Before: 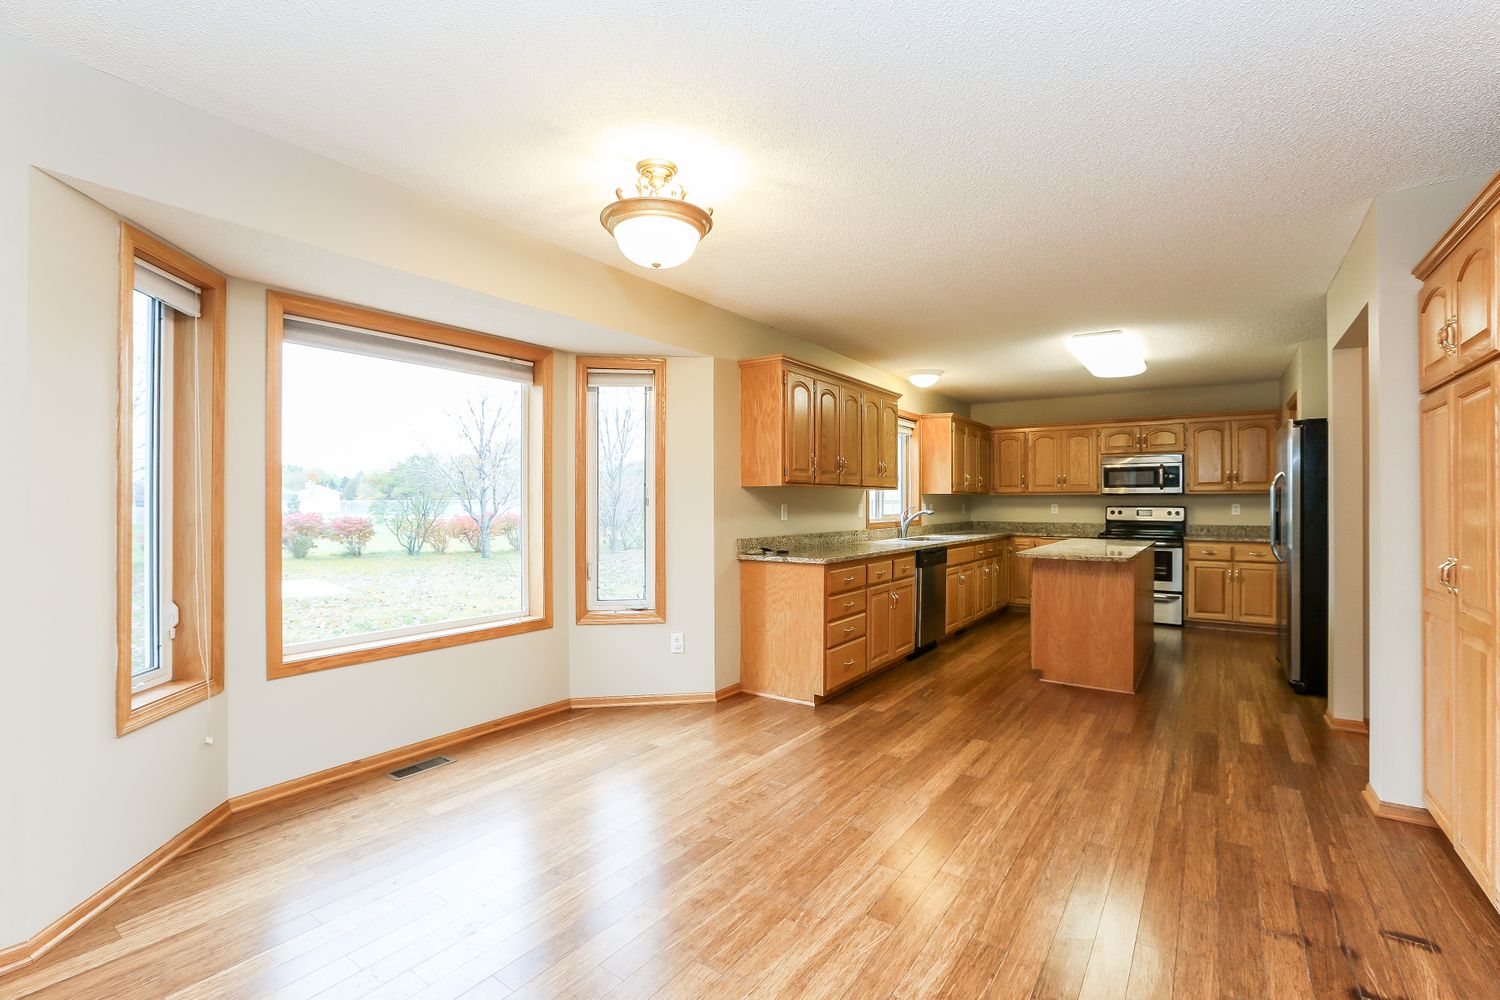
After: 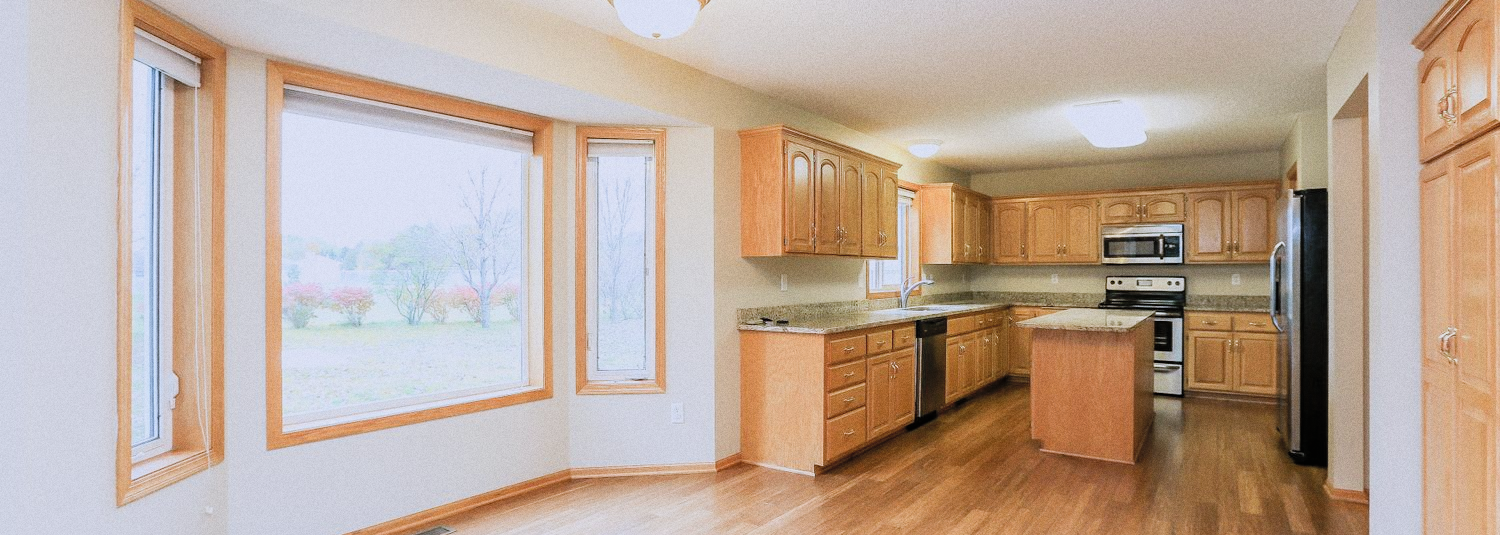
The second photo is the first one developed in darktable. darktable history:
filmic rgb: white relative exposure 3.8 EV, hardness 4.35
crop and rotate: top 23.043%, bottom 23.437%
grain: coarseness 0.09 ISO
white balance: red 0.967, blue 1.119, emerald 0.756
contrast brightness saturation: brightness 0.13
